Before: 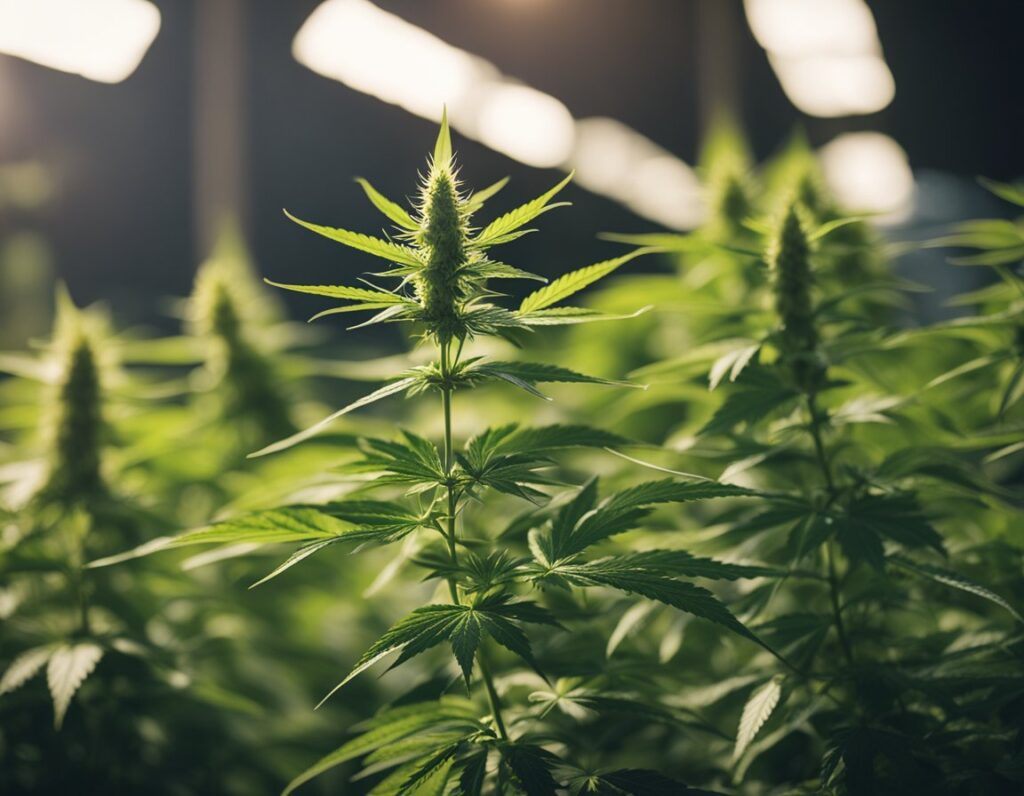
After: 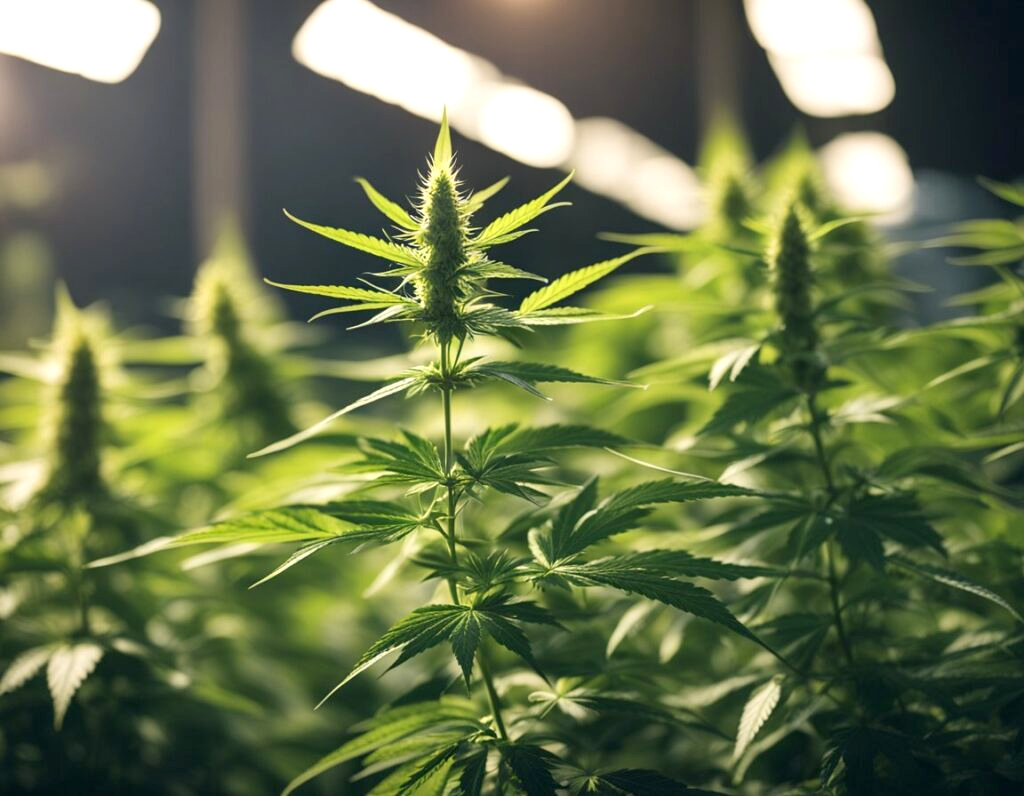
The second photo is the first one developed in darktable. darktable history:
exposure: black level correction 0.003, exposure 0.389 EV, compensate exposure bias true, compensate highlight preservation false
